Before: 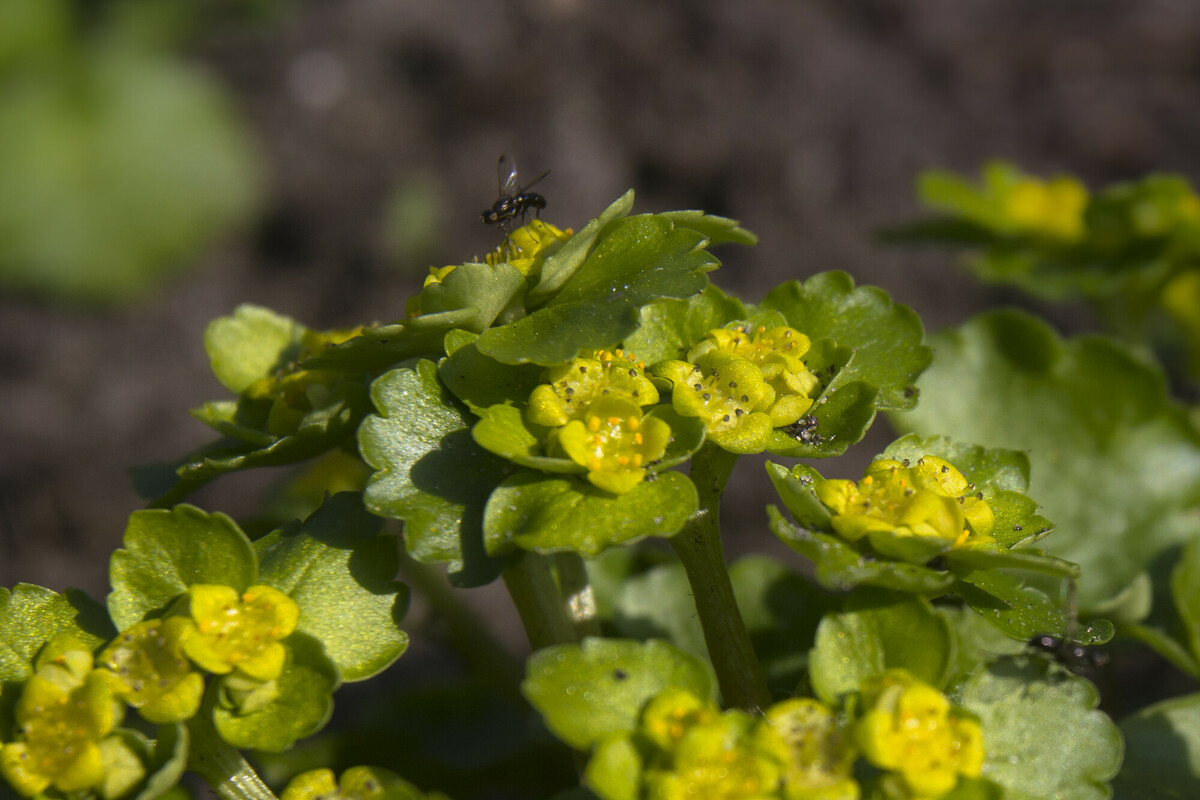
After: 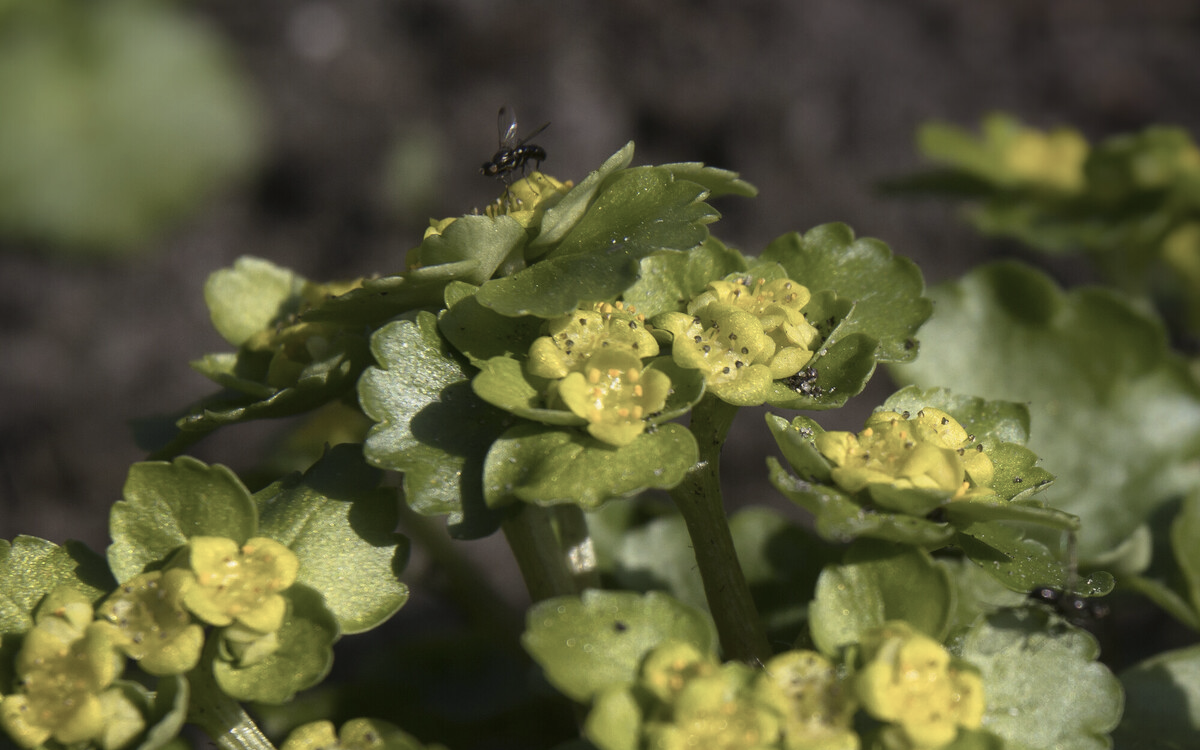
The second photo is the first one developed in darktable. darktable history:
crop and rotate: top 6.25%
contrast brightness saturation: contrast 0.1, saturation -0.36
